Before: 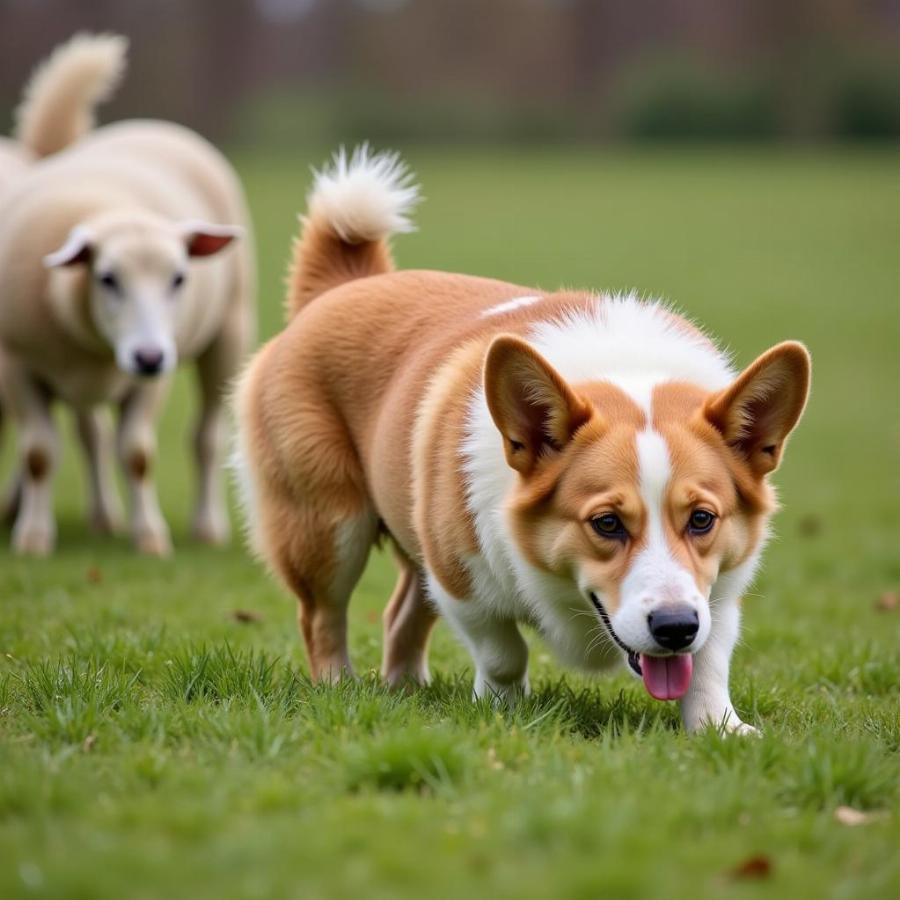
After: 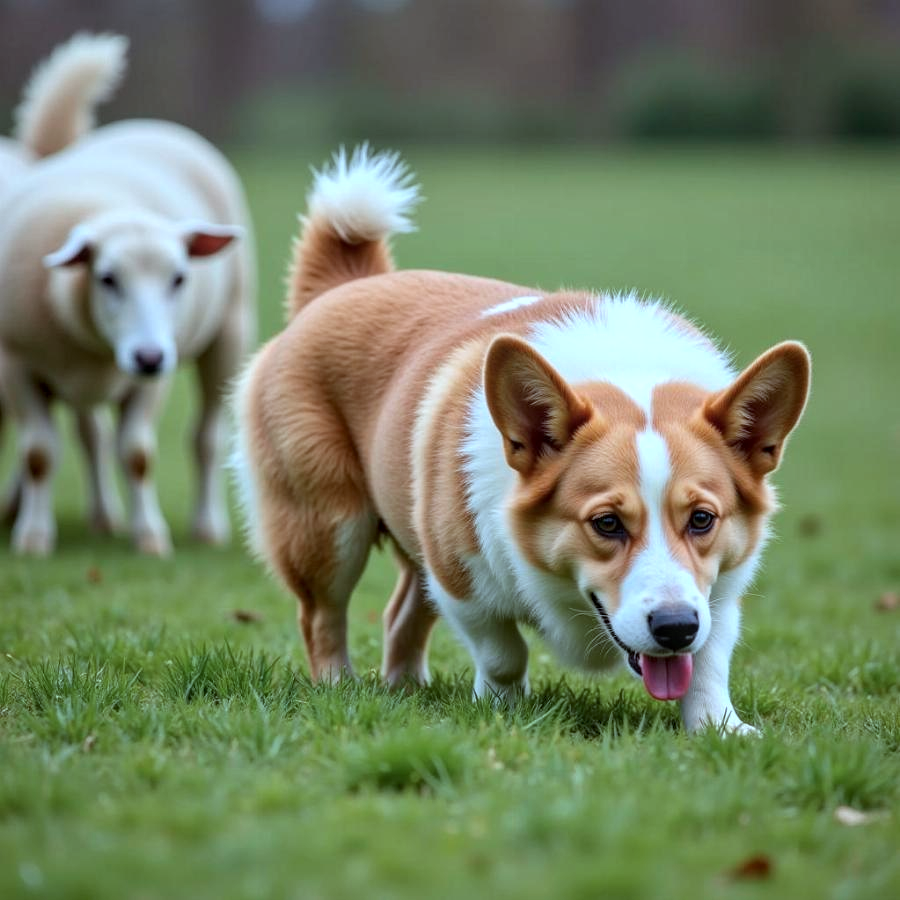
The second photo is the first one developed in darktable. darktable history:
local contrast: on, module defaults
color correction: highlights a* -10.47, highlights b* -19.32
